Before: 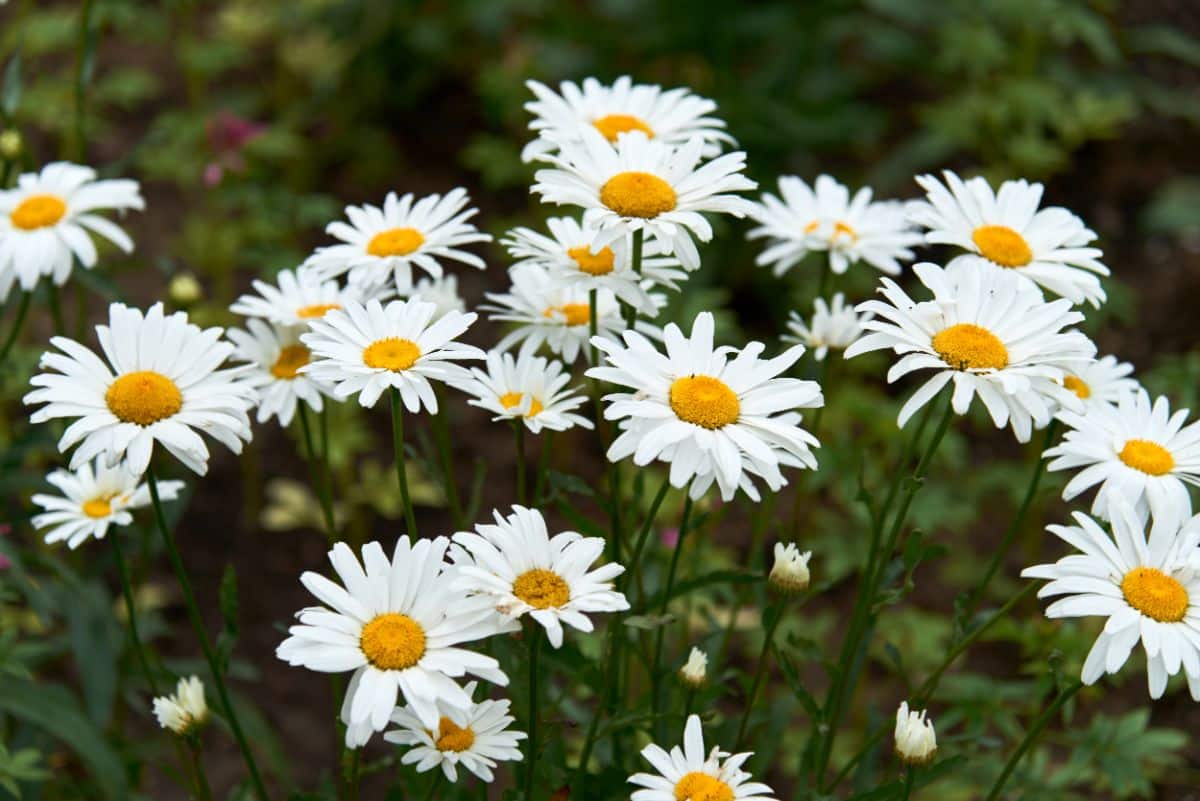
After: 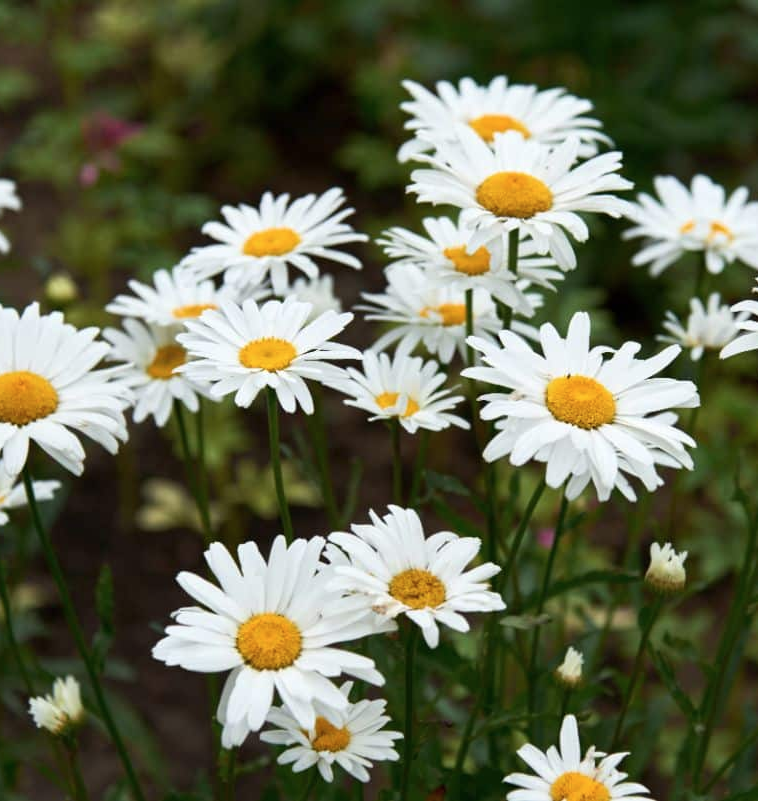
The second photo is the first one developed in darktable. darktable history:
crop: left 10.393%, right 26.395%
contrast brightness saturation: saturation -0.068
